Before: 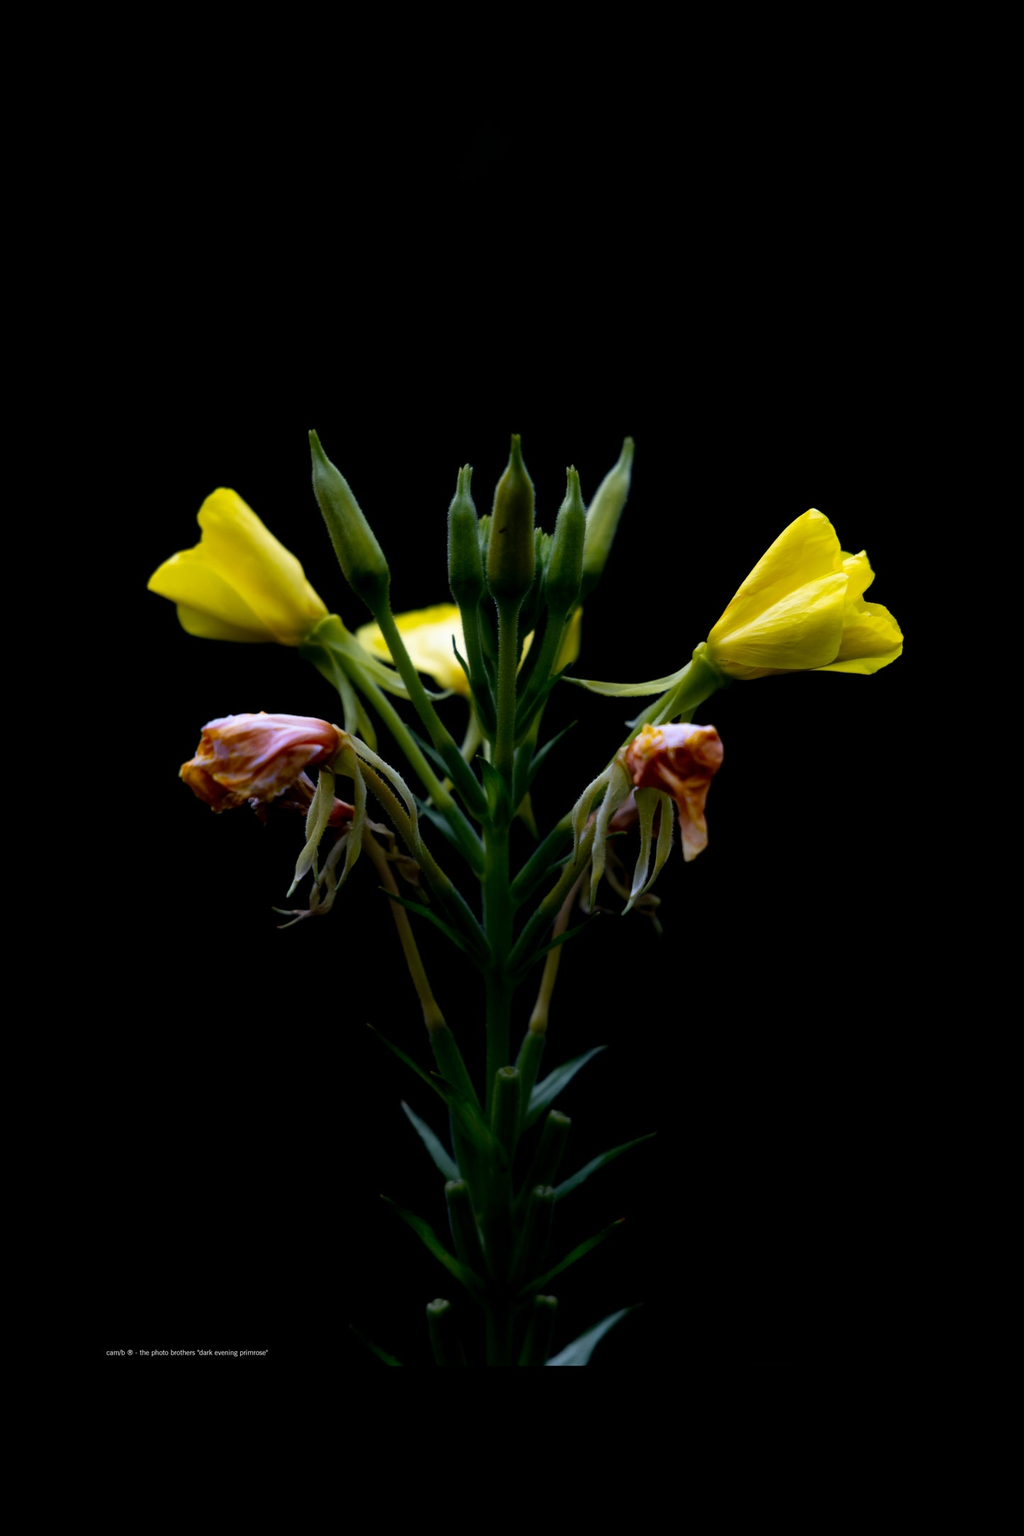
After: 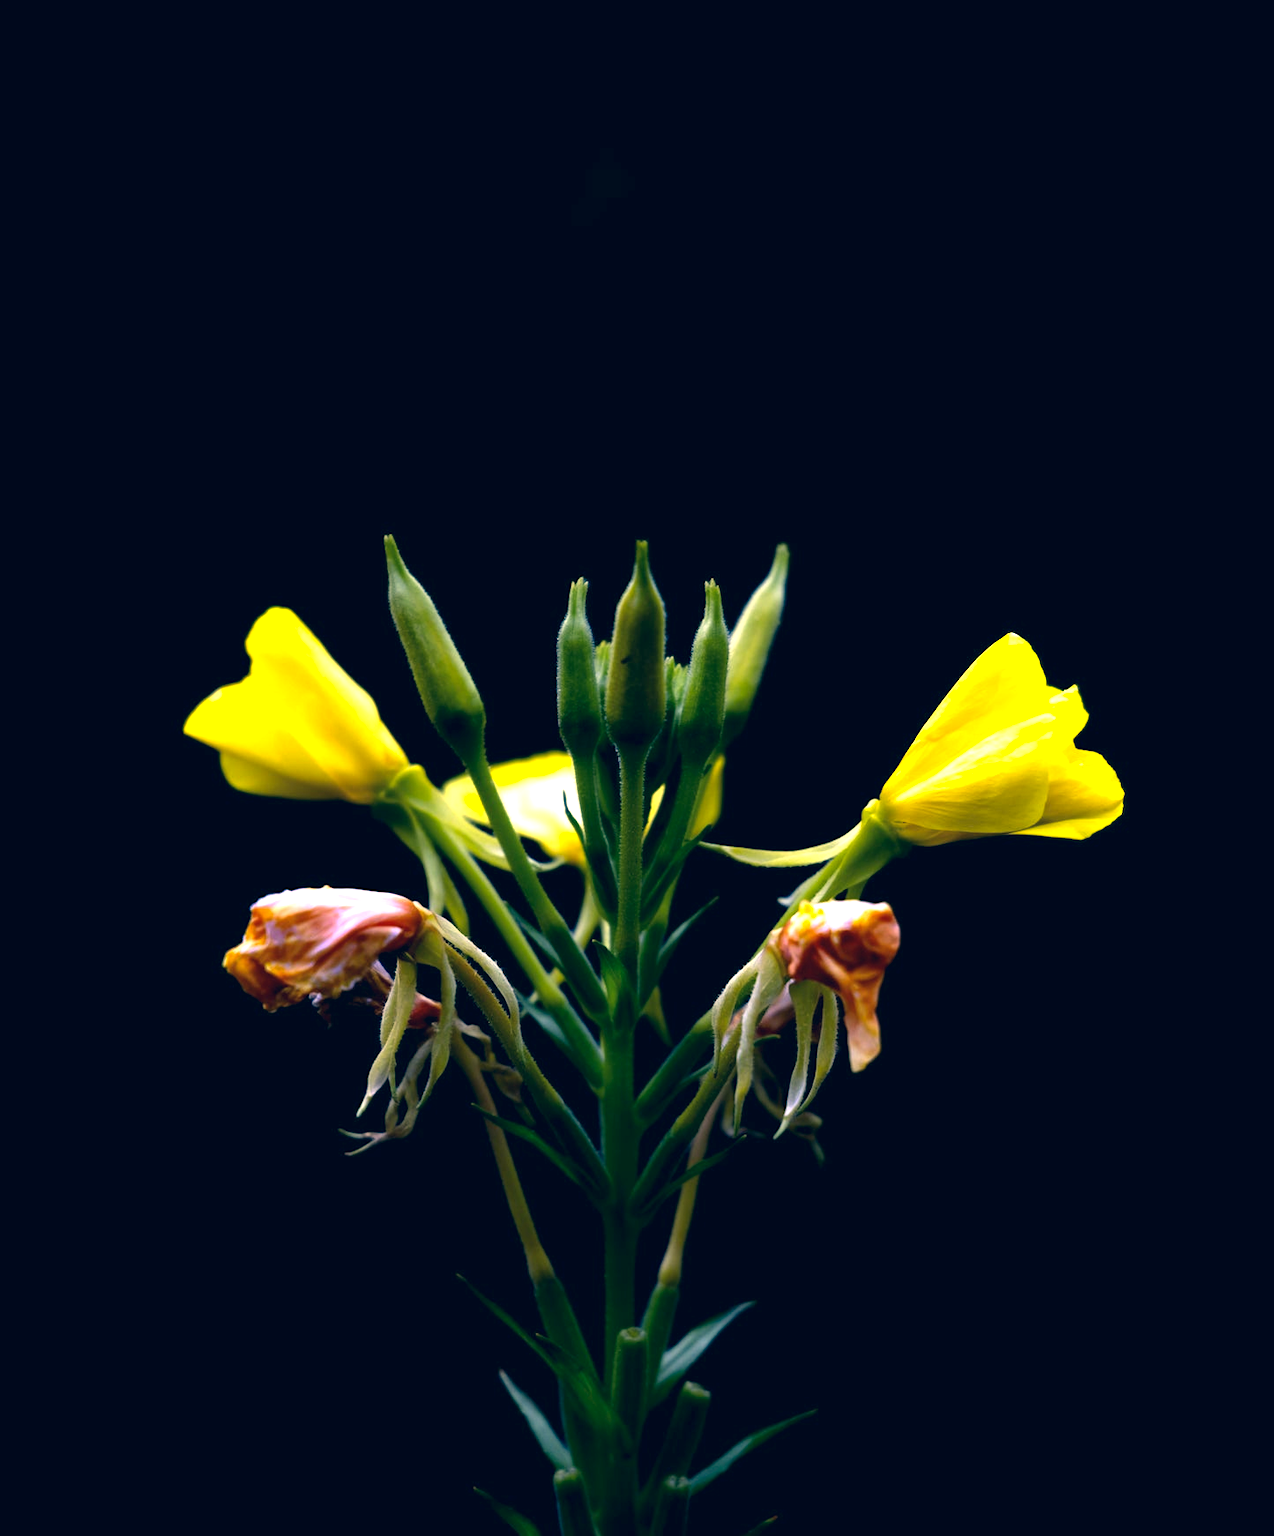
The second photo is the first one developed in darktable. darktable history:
crop: bottom 19.644%
exposure: black level correction 0, exposure 1.3 EV, compensate highlight preservation false
color correction: highlights a* 10.32, highlights b* 14.66, shadows a* -9.59, shadows b* -15.02
